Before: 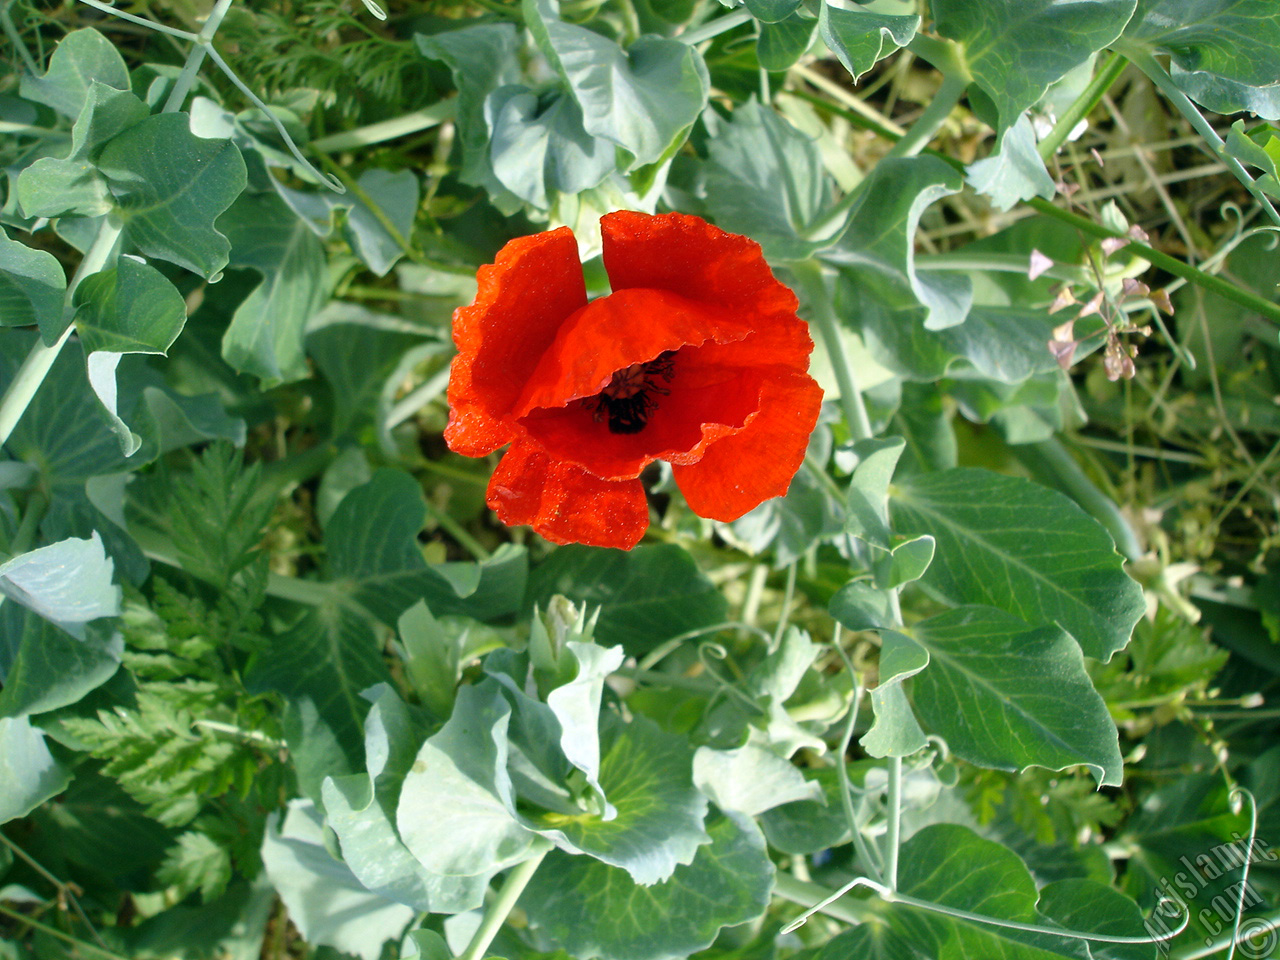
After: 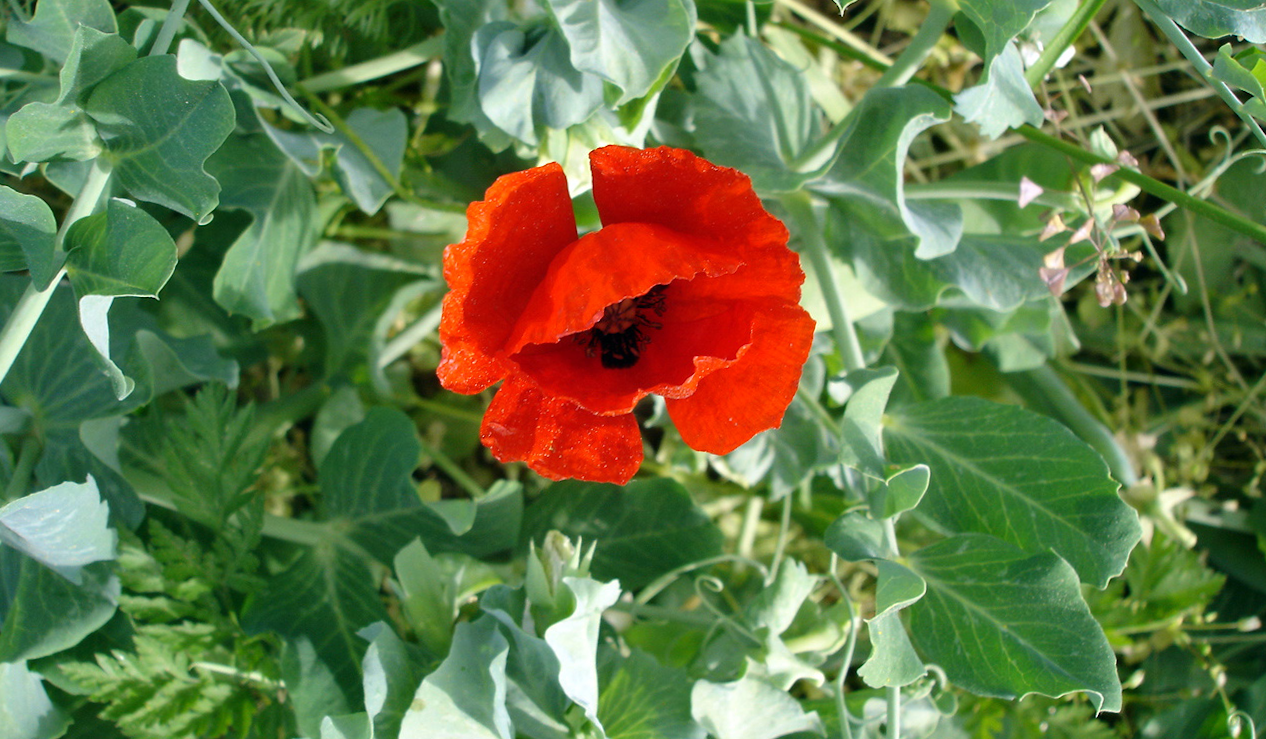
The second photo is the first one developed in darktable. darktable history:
rotate and perspective: rotation -1°, crop left 0.011, crop right 0.989, crop top 0.025, crop bottom 0.975
crop and rotate: top 5.667%, bottom 14.937%
